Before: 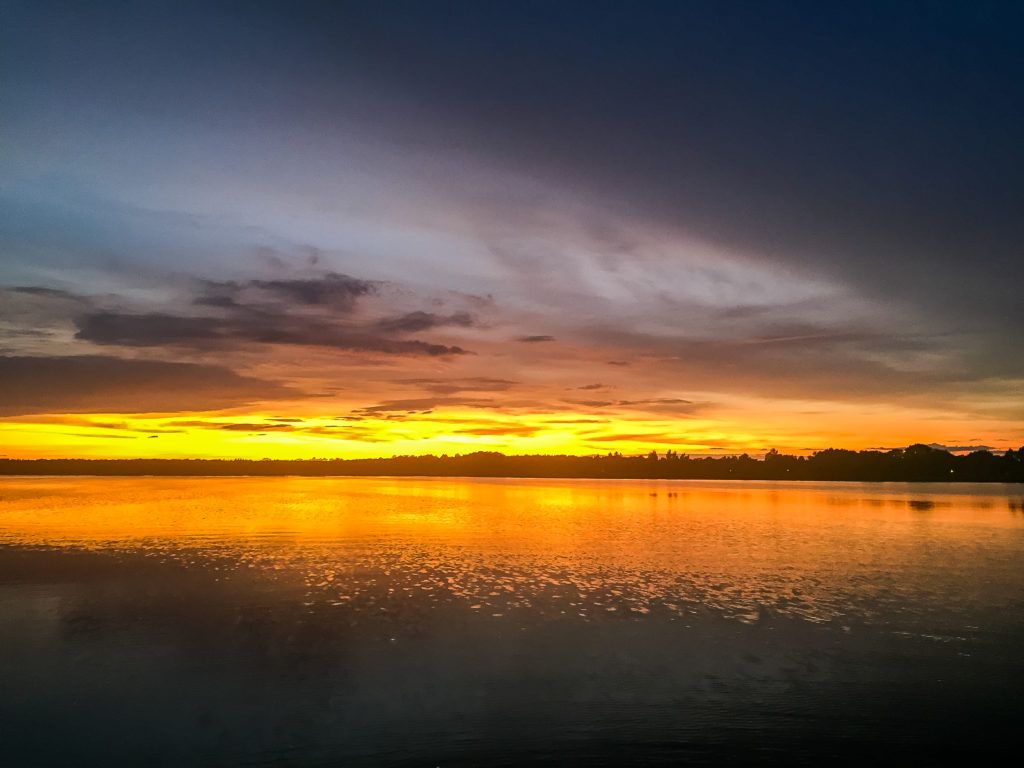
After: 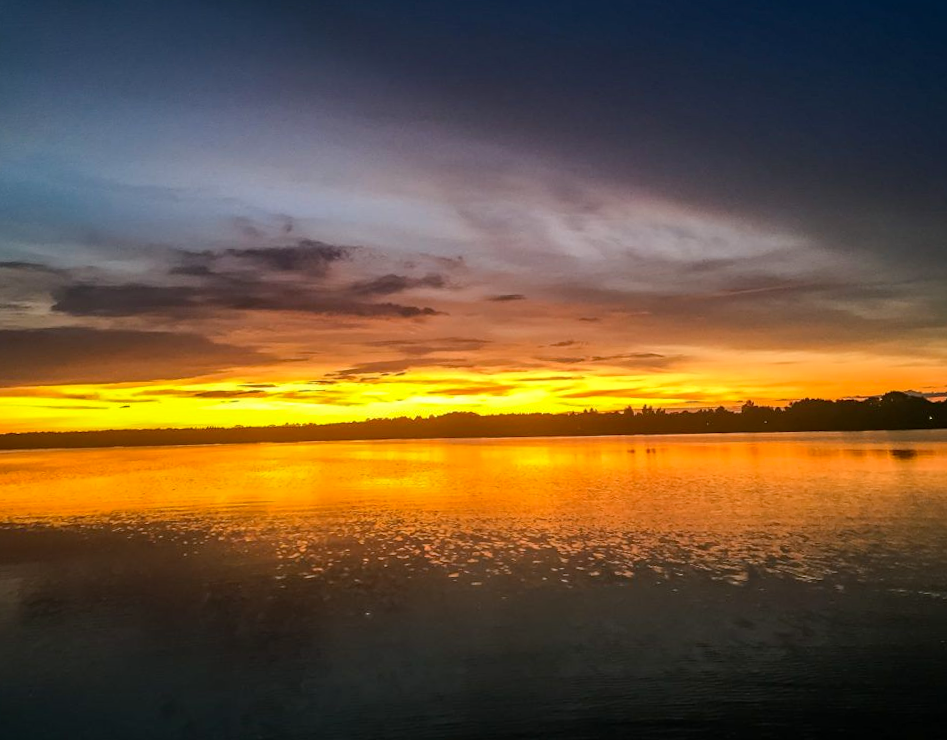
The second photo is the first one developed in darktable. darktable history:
haze removal: compatibility mode true, adaptive false
rotate and perspective: rotation -1.68°, lens shift (vertical) -0.146, crop left 0.049, crop right 0.912, crop top 0.032, crop bottom 0.96
